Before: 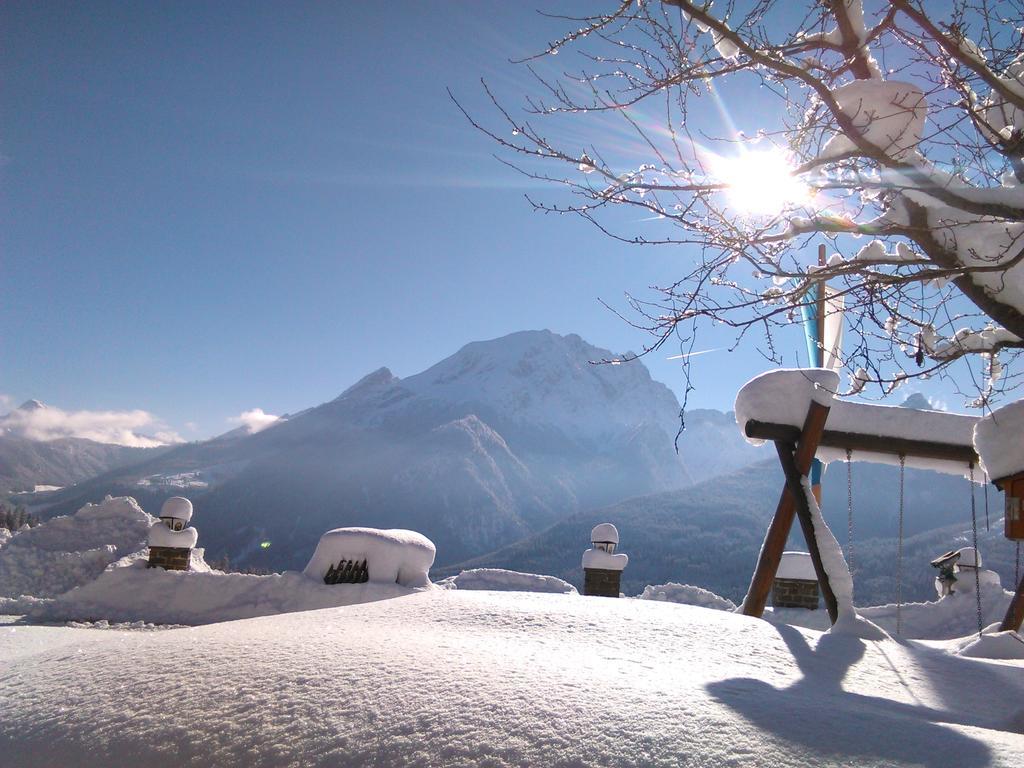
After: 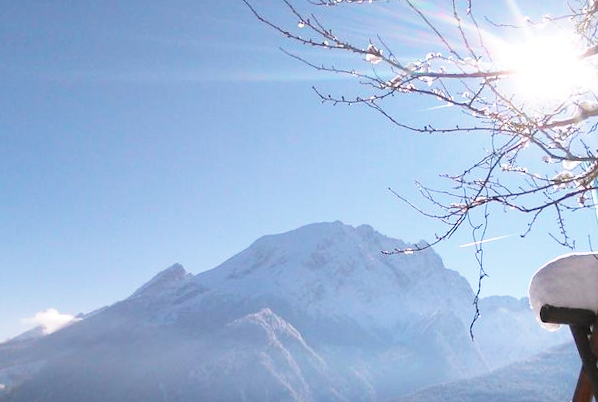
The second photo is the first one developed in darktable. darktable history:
crop: left 20.932%, top 15.471%, right 21.848%, bottom 34.081%
base curve: curves: ch0 [(0, 0) (0.579, 0.807) (1, 1)], preserve colors none
rotate and perspective: rotation -1.75°, automatic cropping off
